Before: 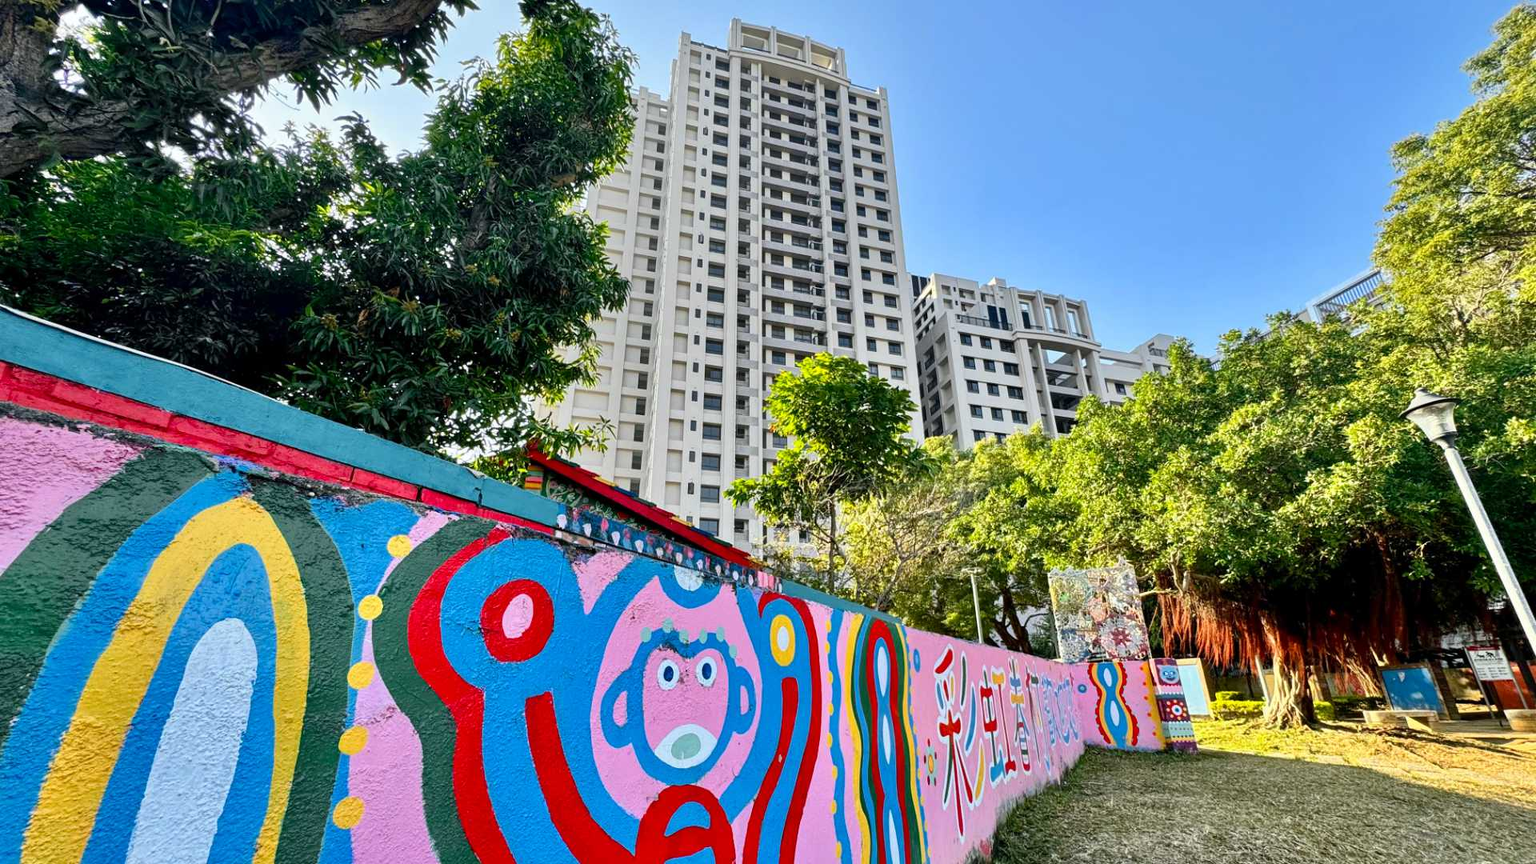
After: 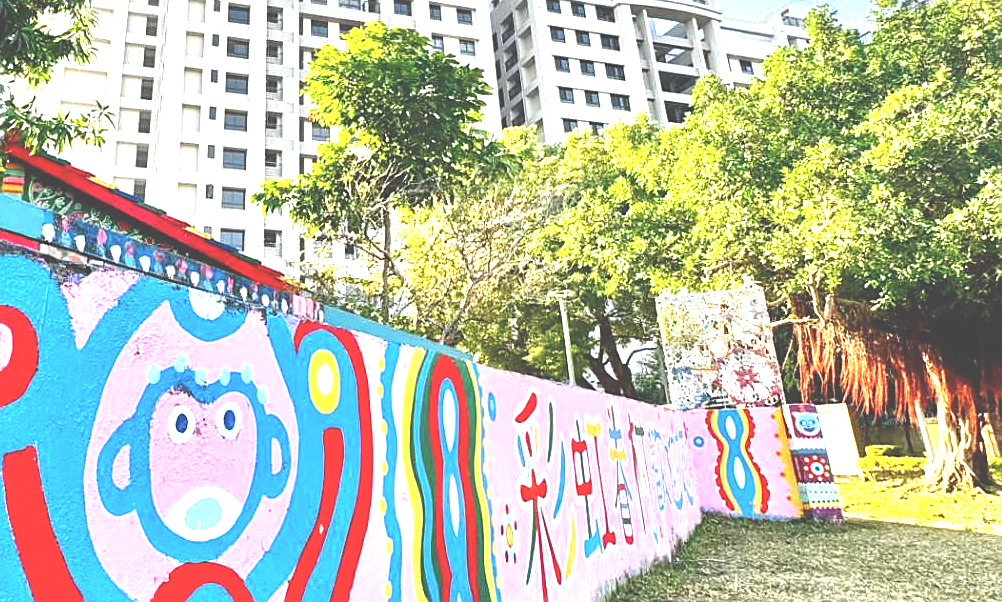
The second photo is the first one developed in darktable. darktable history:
exposure: black level correction -0.024, exposure 1.393 EV, compensate highlight preservation false
sharpen: radius 1.852, amount 0.391, threshold 1.745
crop: left 34.112%, top 38.801%, right 13.696%, bottom 5.437%
